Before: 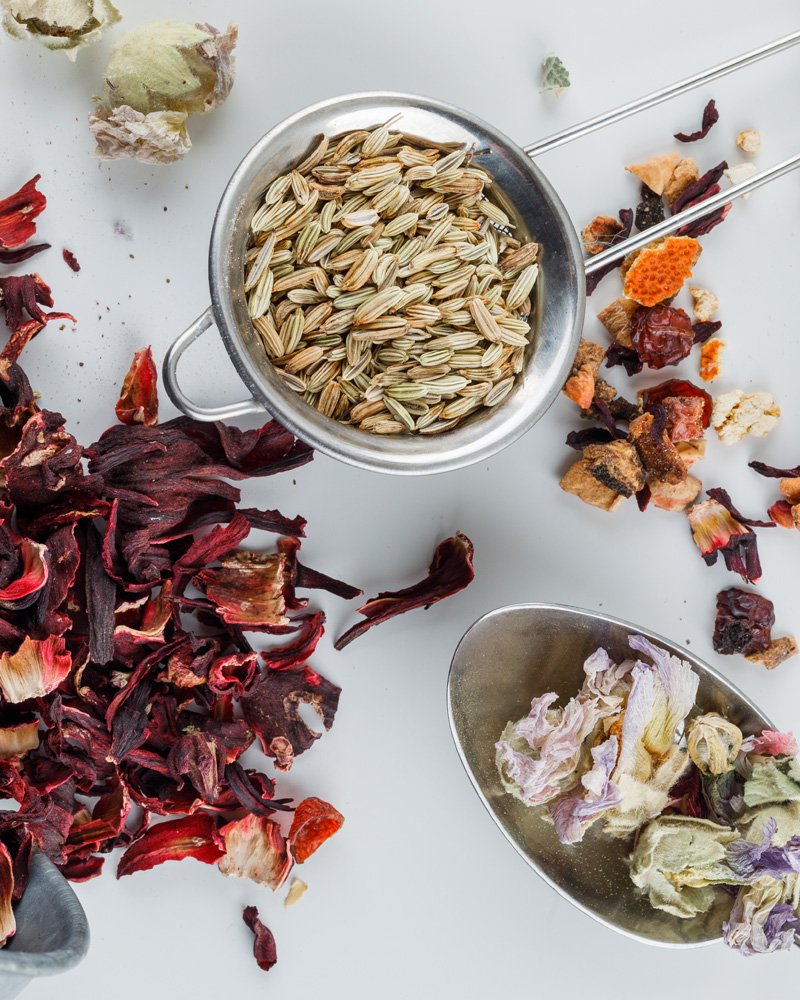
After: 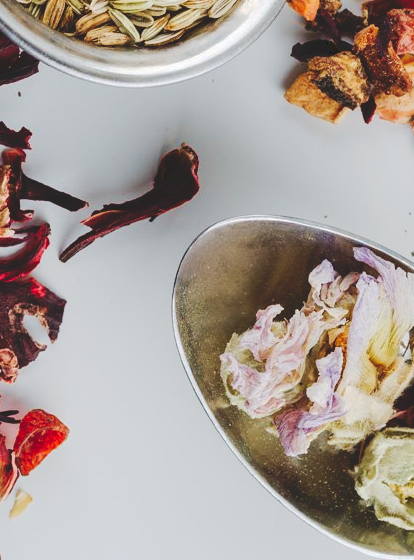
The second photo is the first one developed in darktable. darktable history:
crop: left 34.479%, top 38.822%, right 13.718%, bottom 5.172%
tone curve: curves: ch0 [(0, 0) (0.003, 0.132) (0.011, 0.136) (0.025, 0.14) (0.044, 0.147) (0.069, 0.149) (0.1, 0.156) (0.136, 0.163) (0.177, 0.177) (0.224, 0.2) (0.277, 0.251) (0.335, 0.311) (0.399, 0.387) (0.468, 0.487) (0.543, 0.585) (0.623, 0.675) (0.709, 0.742) (0.801, 0.81) (0.898, 0.867) (1, 1)], preserve colors none
velvia: on, module defaults
exposure: exposure 0.014 EV, compensate highlight preservation false
color correction: saturation 0.98
